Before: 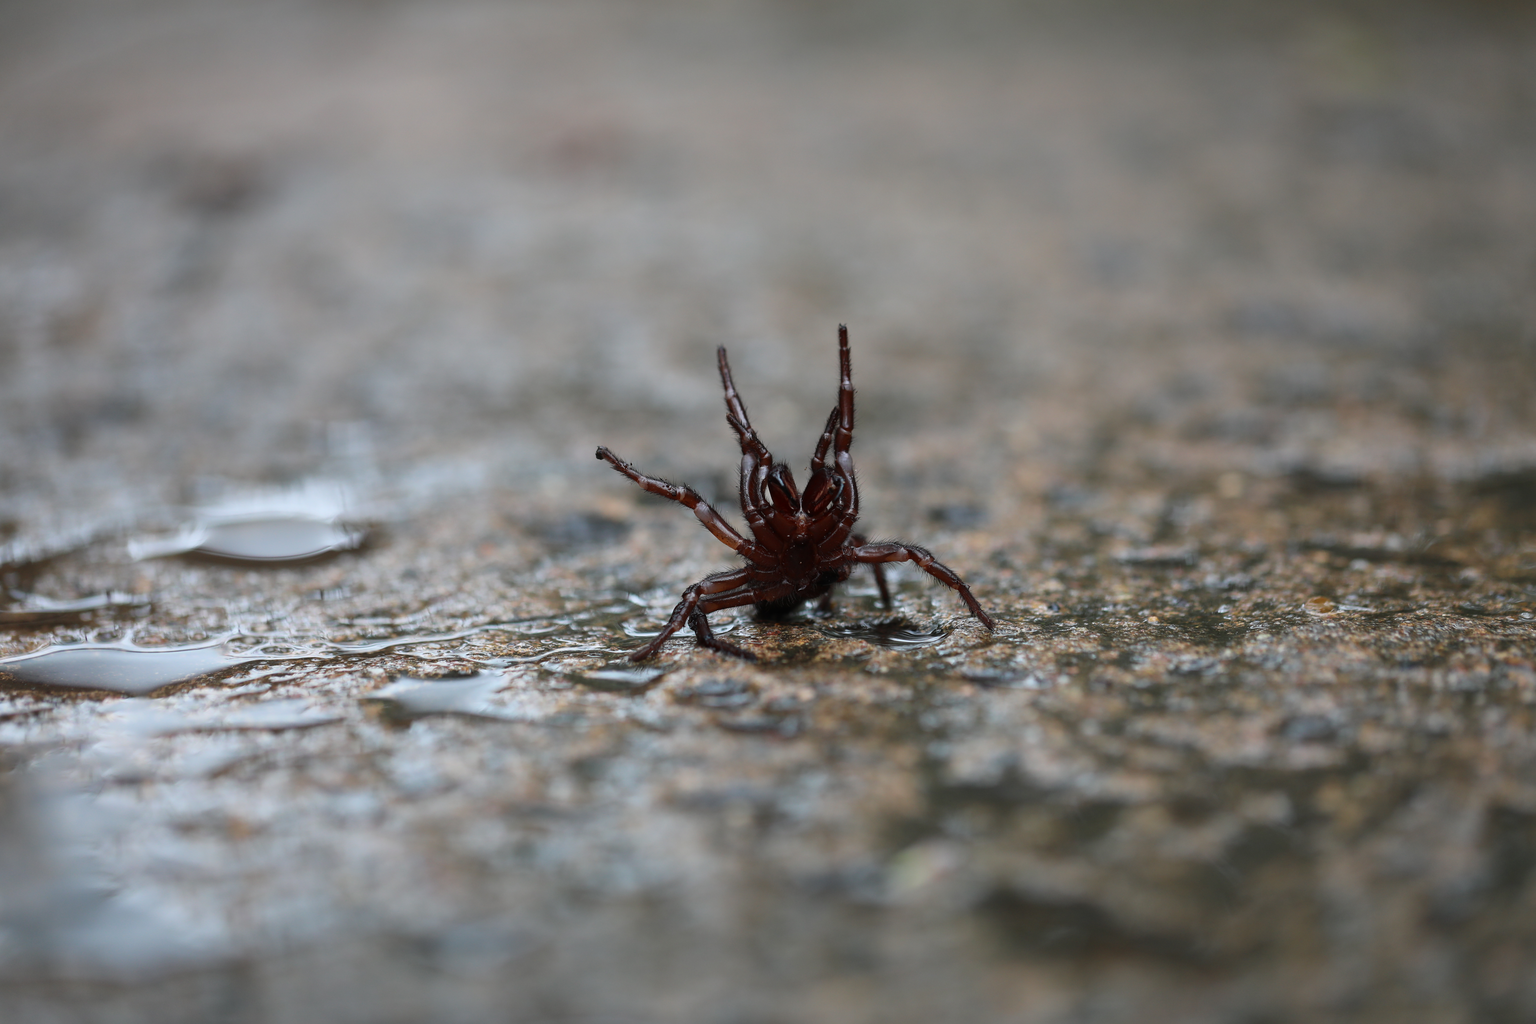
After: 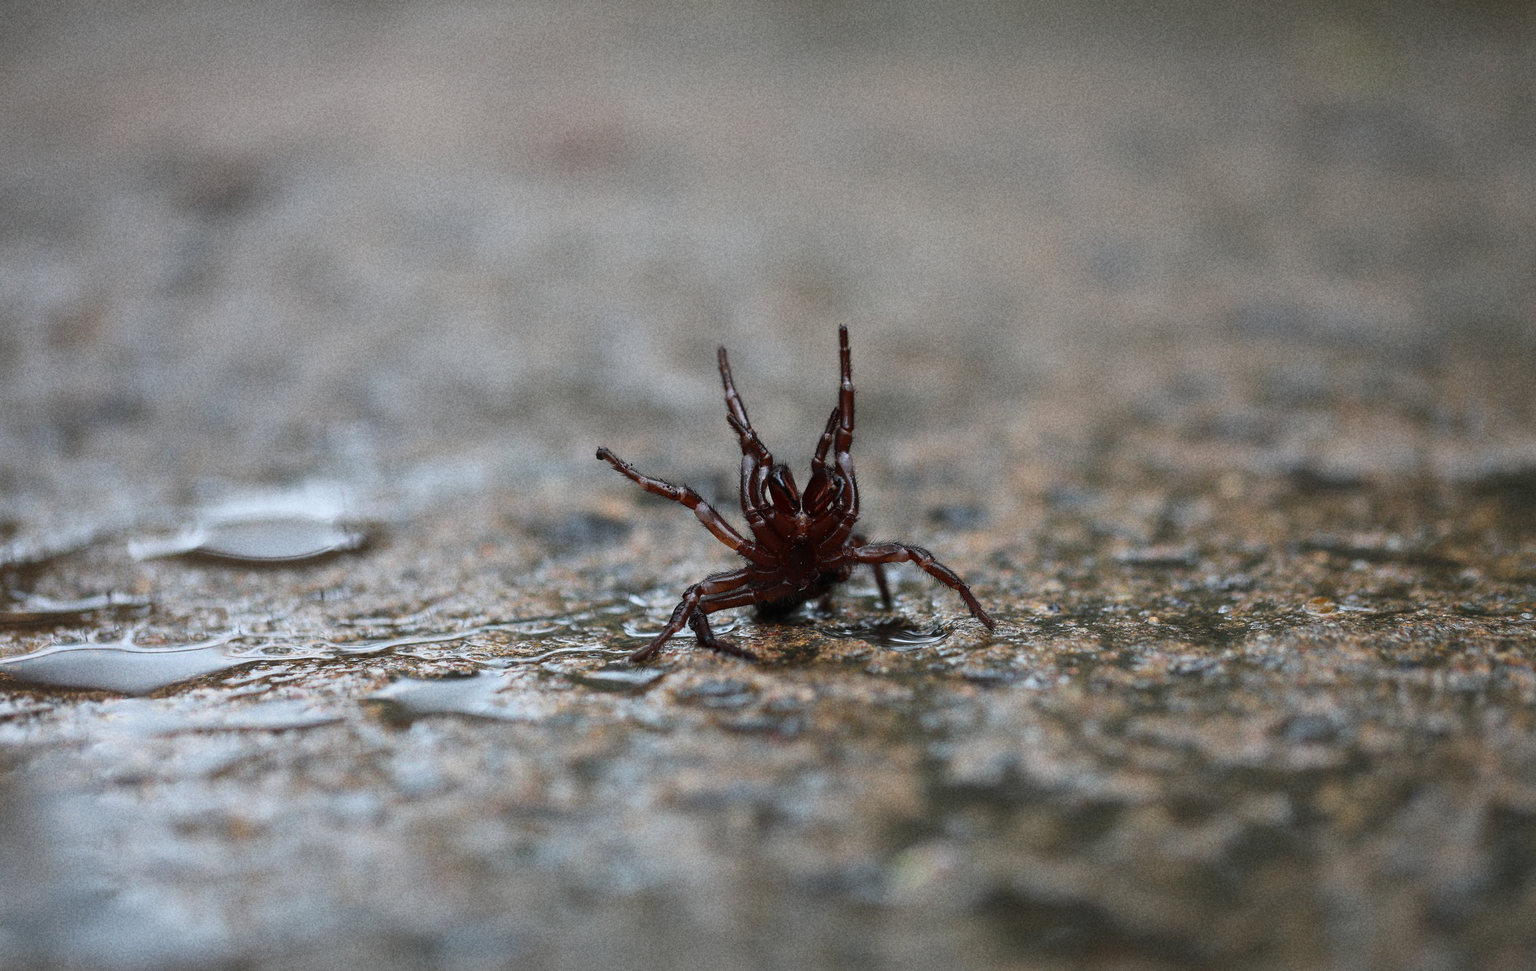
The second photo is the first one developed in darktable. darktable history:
crop and rotate: top 0%, bottom 5.097%
grain: coarseness 22.88 ISO
